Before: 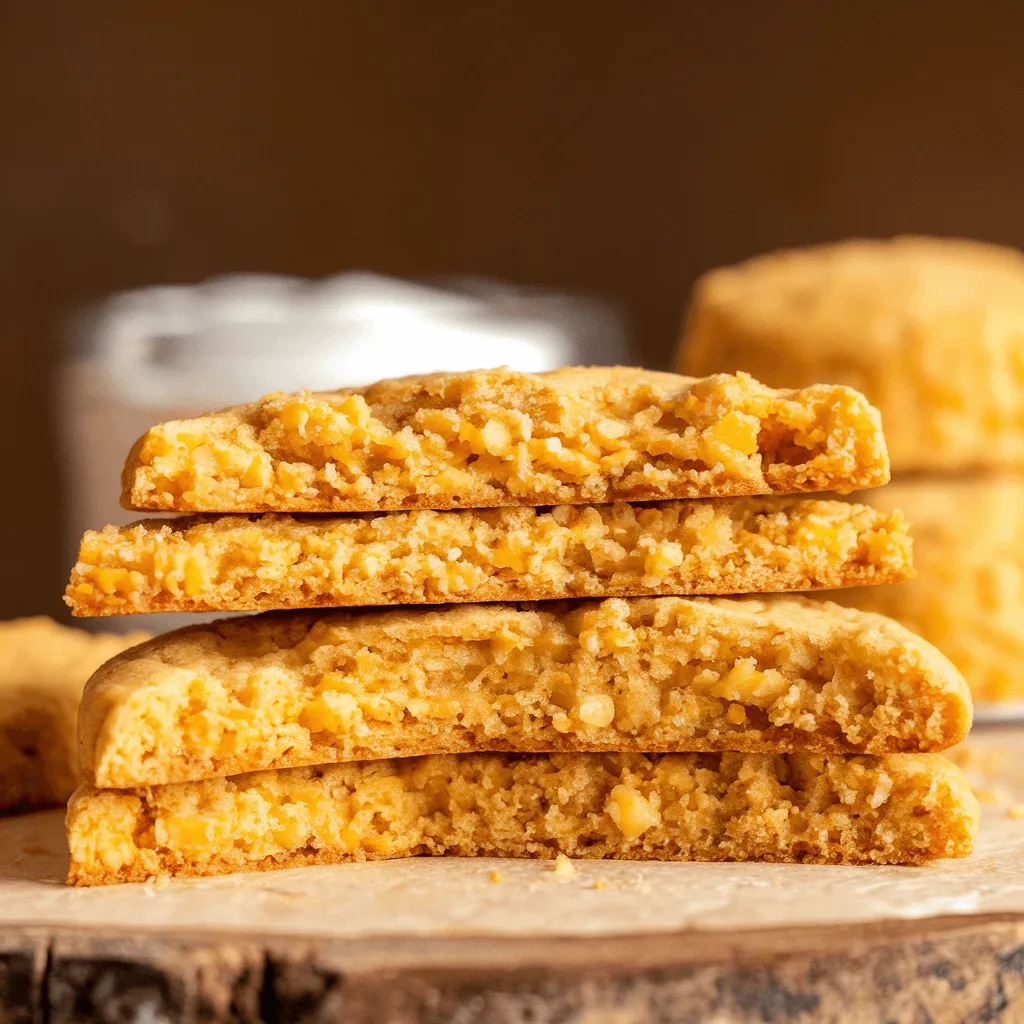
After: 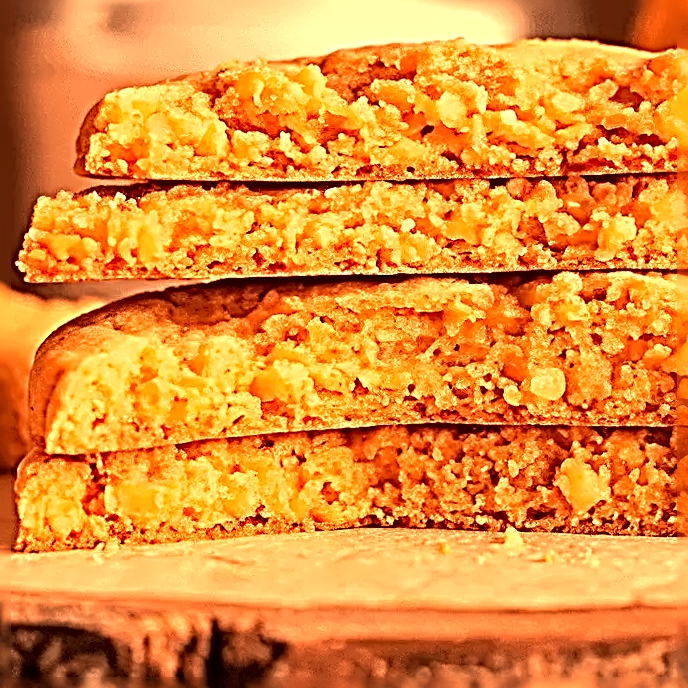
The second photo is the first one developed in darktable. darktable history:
sharpen: radius 4.001, amount 2
local contrast: mode bilateral grid, contrast 20, coarseness 50, detail 120%, midtone range 0.2
crop and rotate: angle -0.82°, left 3.85%, top 31.828%, right 27.992%
white balance: red 1.467, blue 0.684
